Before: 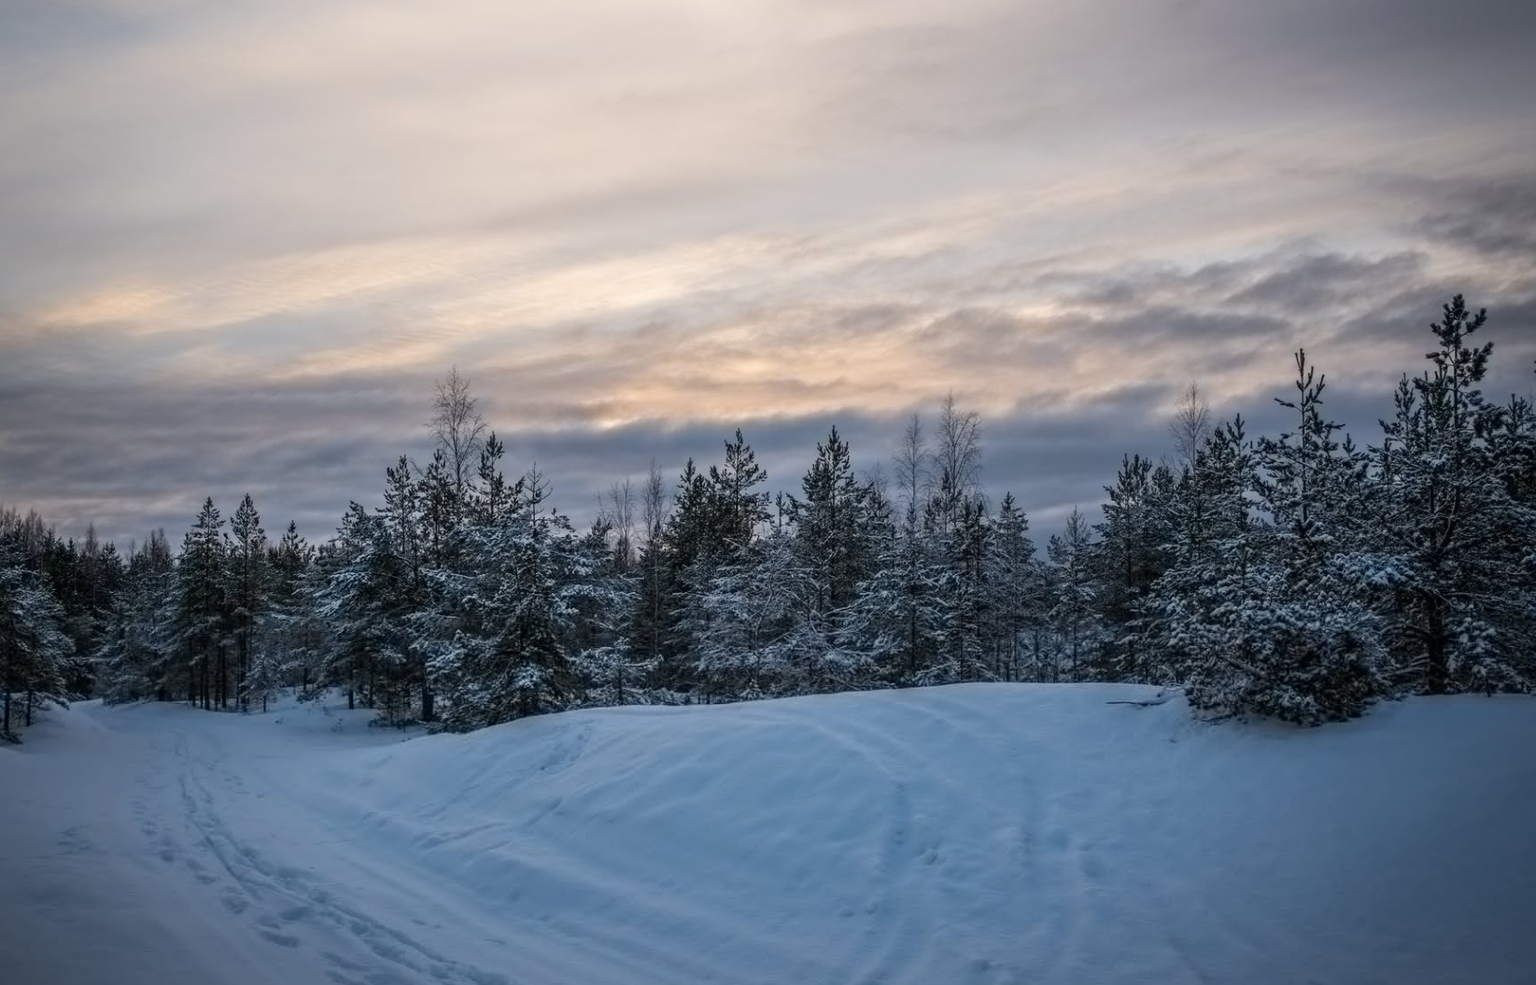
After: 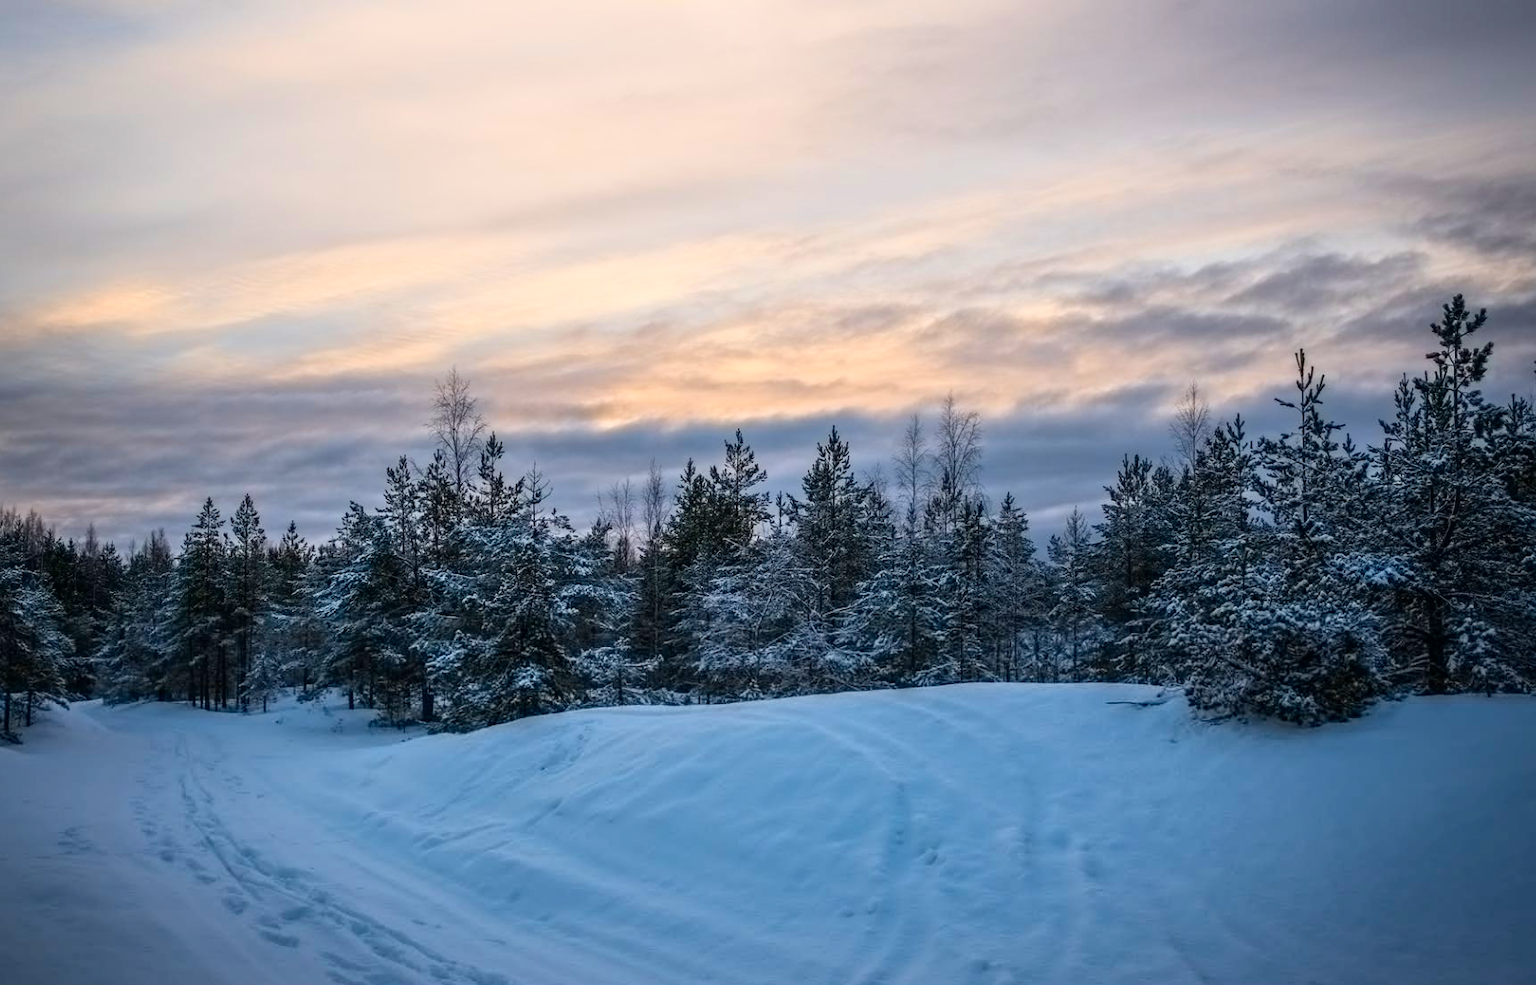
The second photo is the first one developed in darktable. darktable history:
tone curve: curves: ch0 [(0, 0) (0.091, 0.077) (0.517, 0.574) (0.745, 0.82) (0.844, 0.908) (0.909, 0.942) (1, 0.973)]; ch1 [(0, 0) (0.437, 0.404) (0.5, 0.5) (0.534, 0.554) (0.58, 0.603) (0.616, 0.649) (1, 1)]; ch2 [(0, 0) (0.442, 0.415) (0.5, 0.5) (0.535, 0.557) (0.585, 0.62) (1, 1)], color space Lab, independent channels, preserve colors none
